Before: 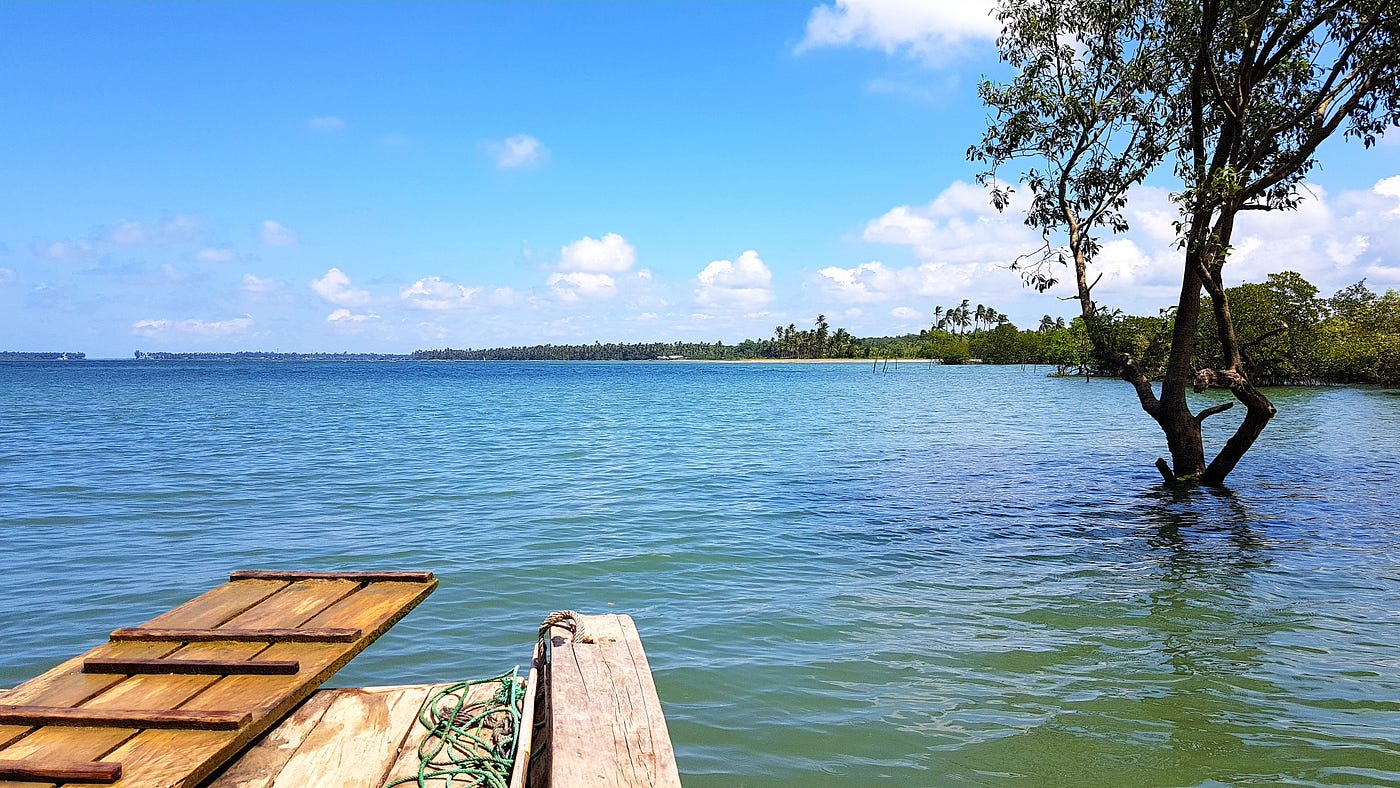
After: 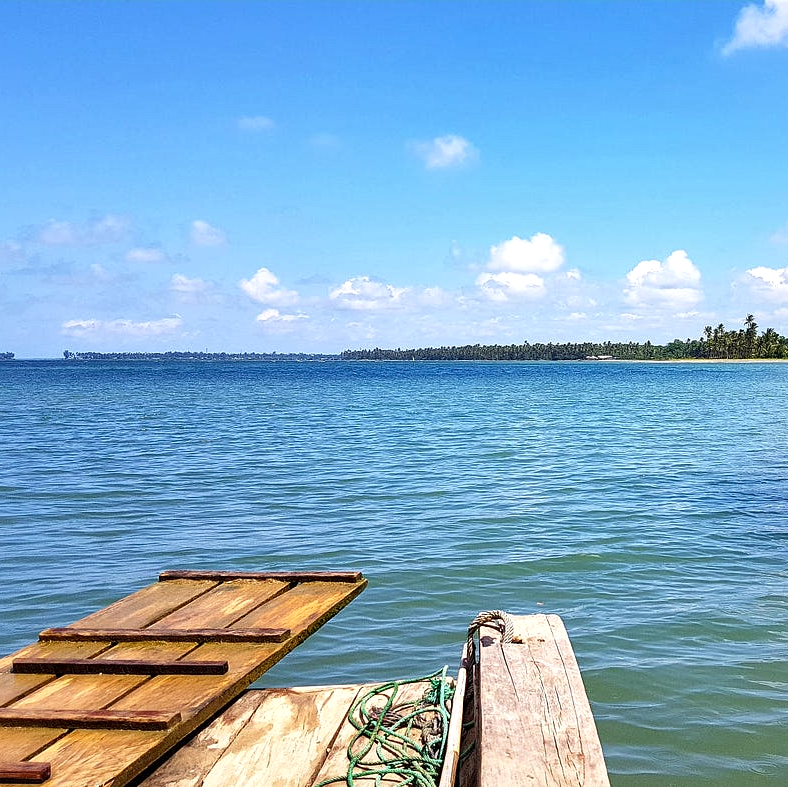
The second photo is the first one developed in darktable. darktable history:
local contrast: mode bilateral grid, contrast 20, coarseness 50, detail 148%, midtone range 0.2
crop: left 5.114%, right 38.589%
